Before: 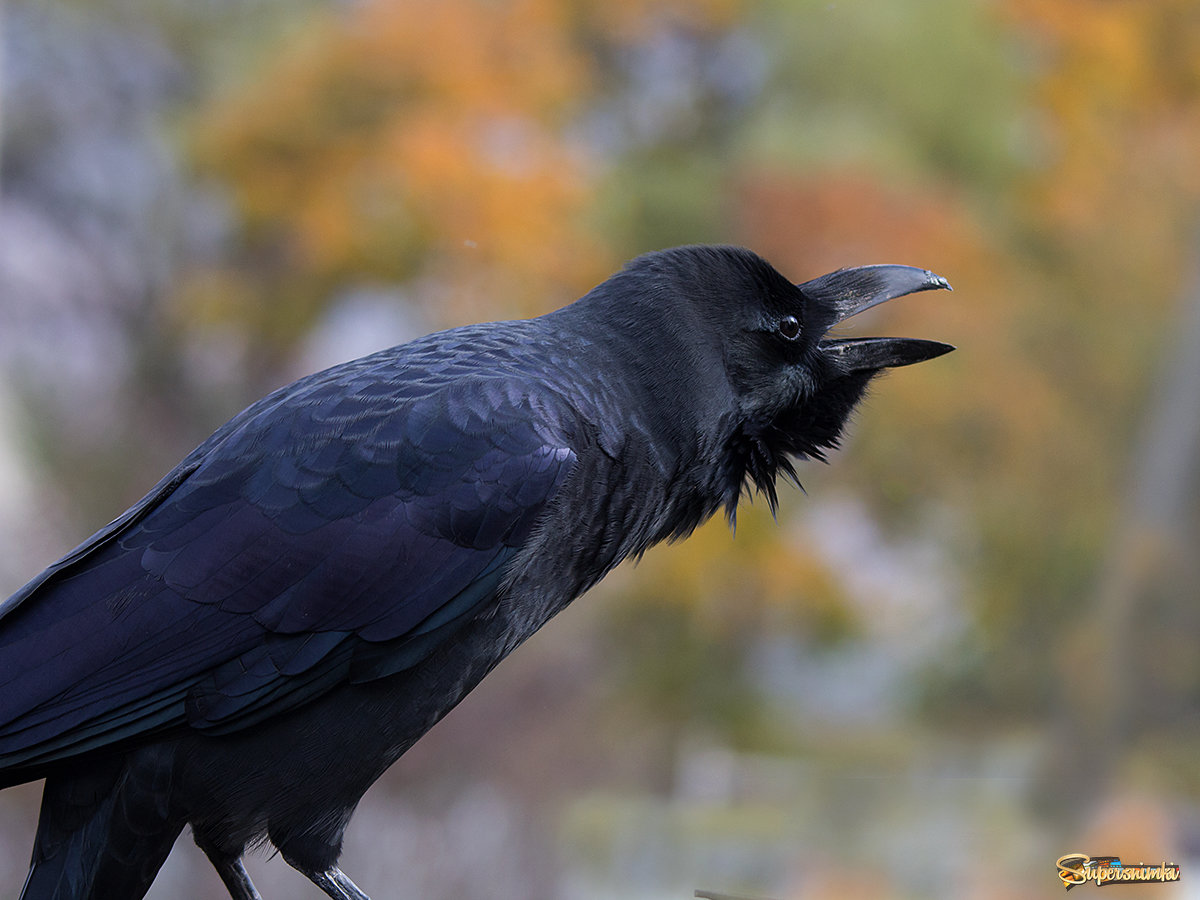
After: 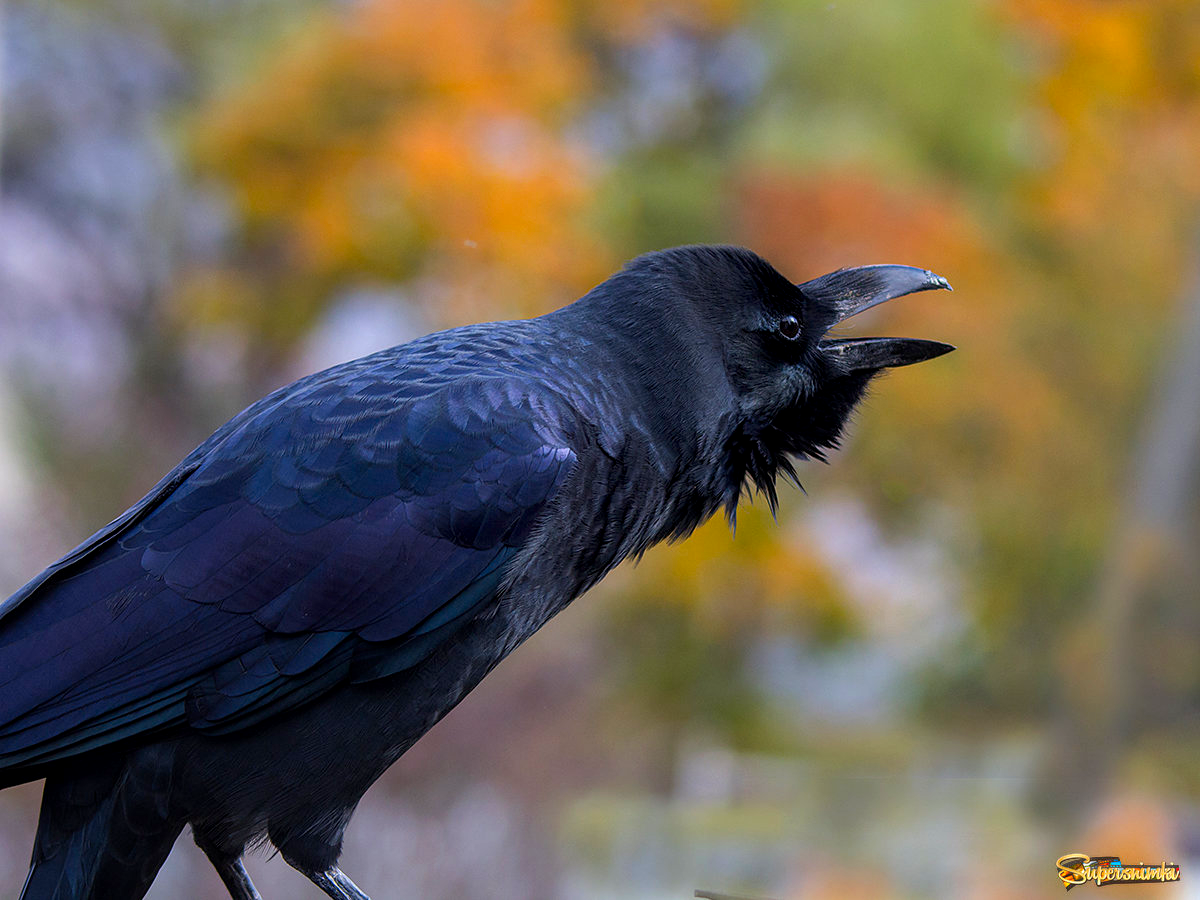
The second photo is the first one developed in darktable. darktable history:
contrast brightness saturation: saturation 0.49
local contrast: on, module defaults
